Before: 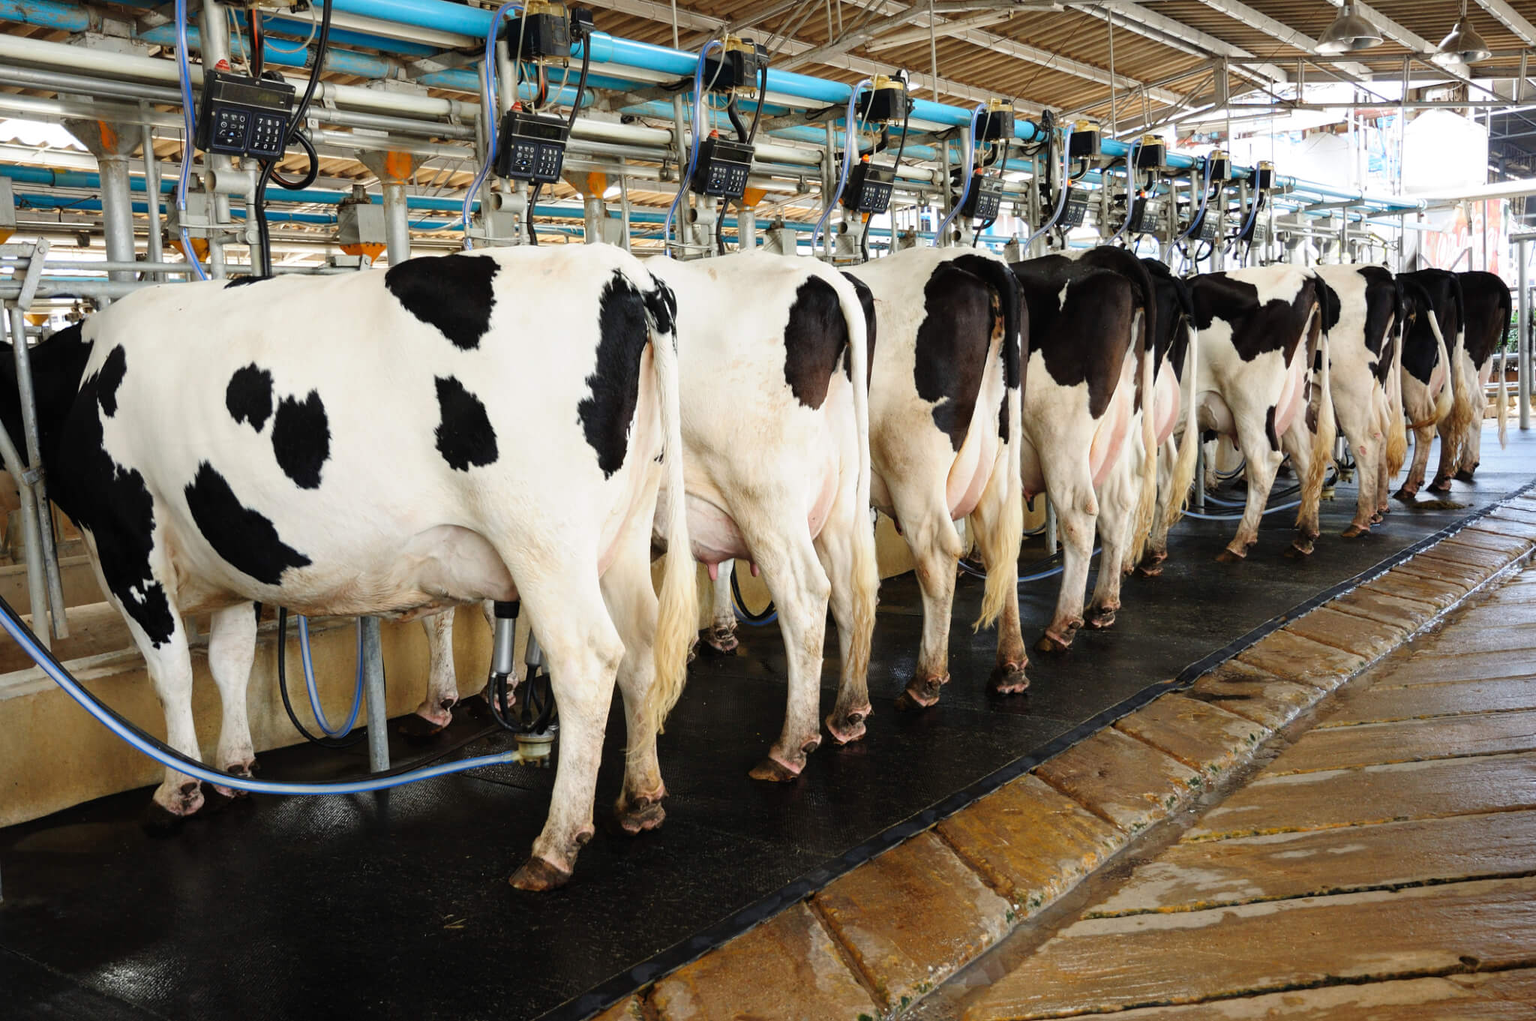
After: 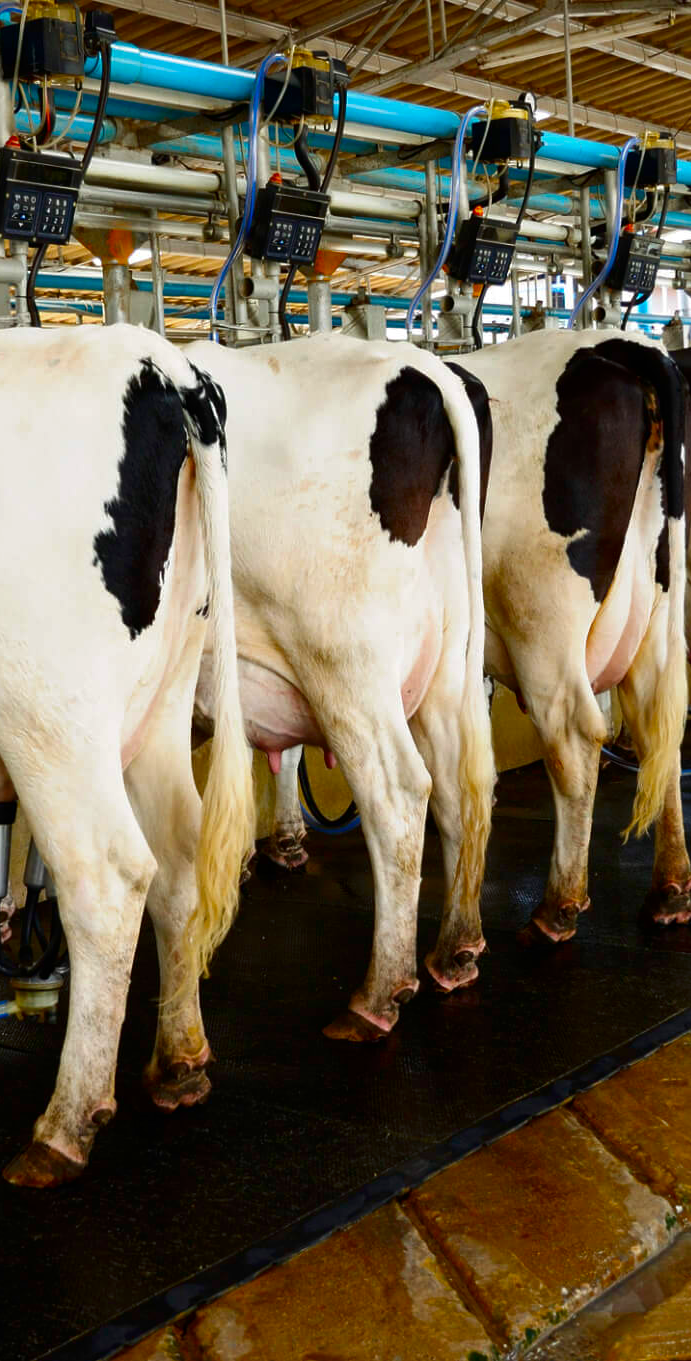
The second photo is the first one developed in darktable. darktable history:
color balance rgb: perceptual saturation grading › global saturation 29.351%, global vibrance 15.522%
crop: left 33.014%, right 33.201%
contrast brightness saturation: brightness -0.215, saturation 0.08
